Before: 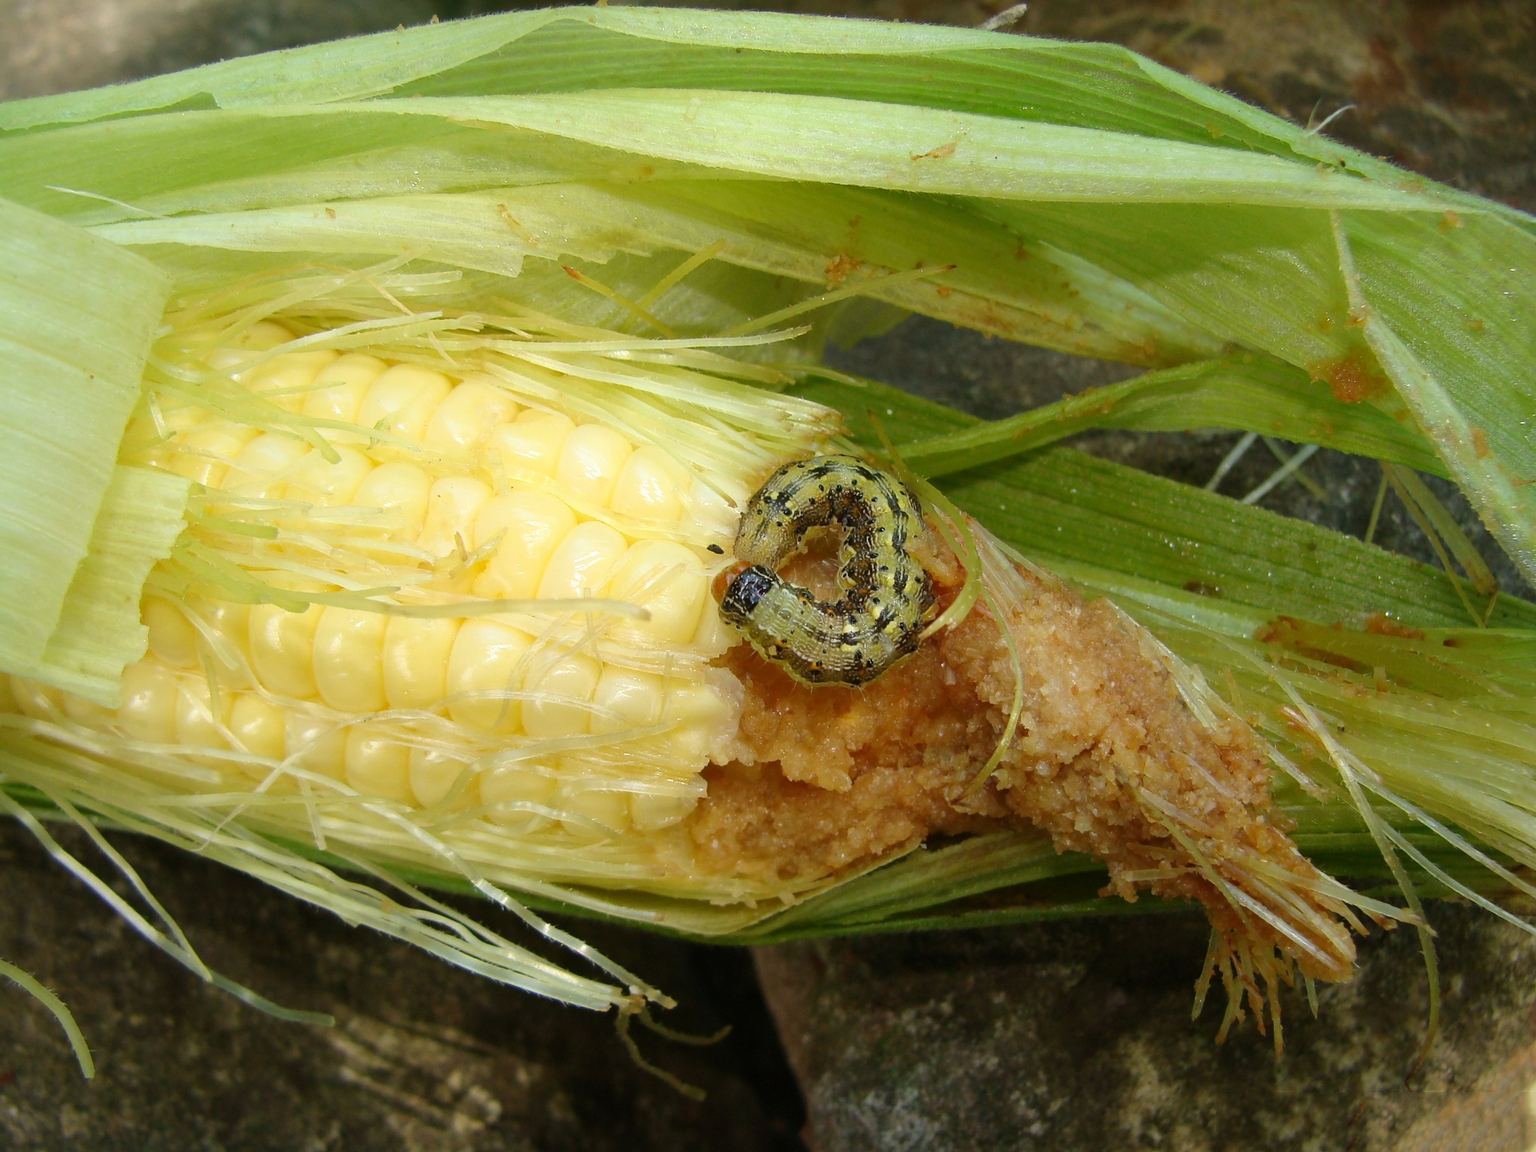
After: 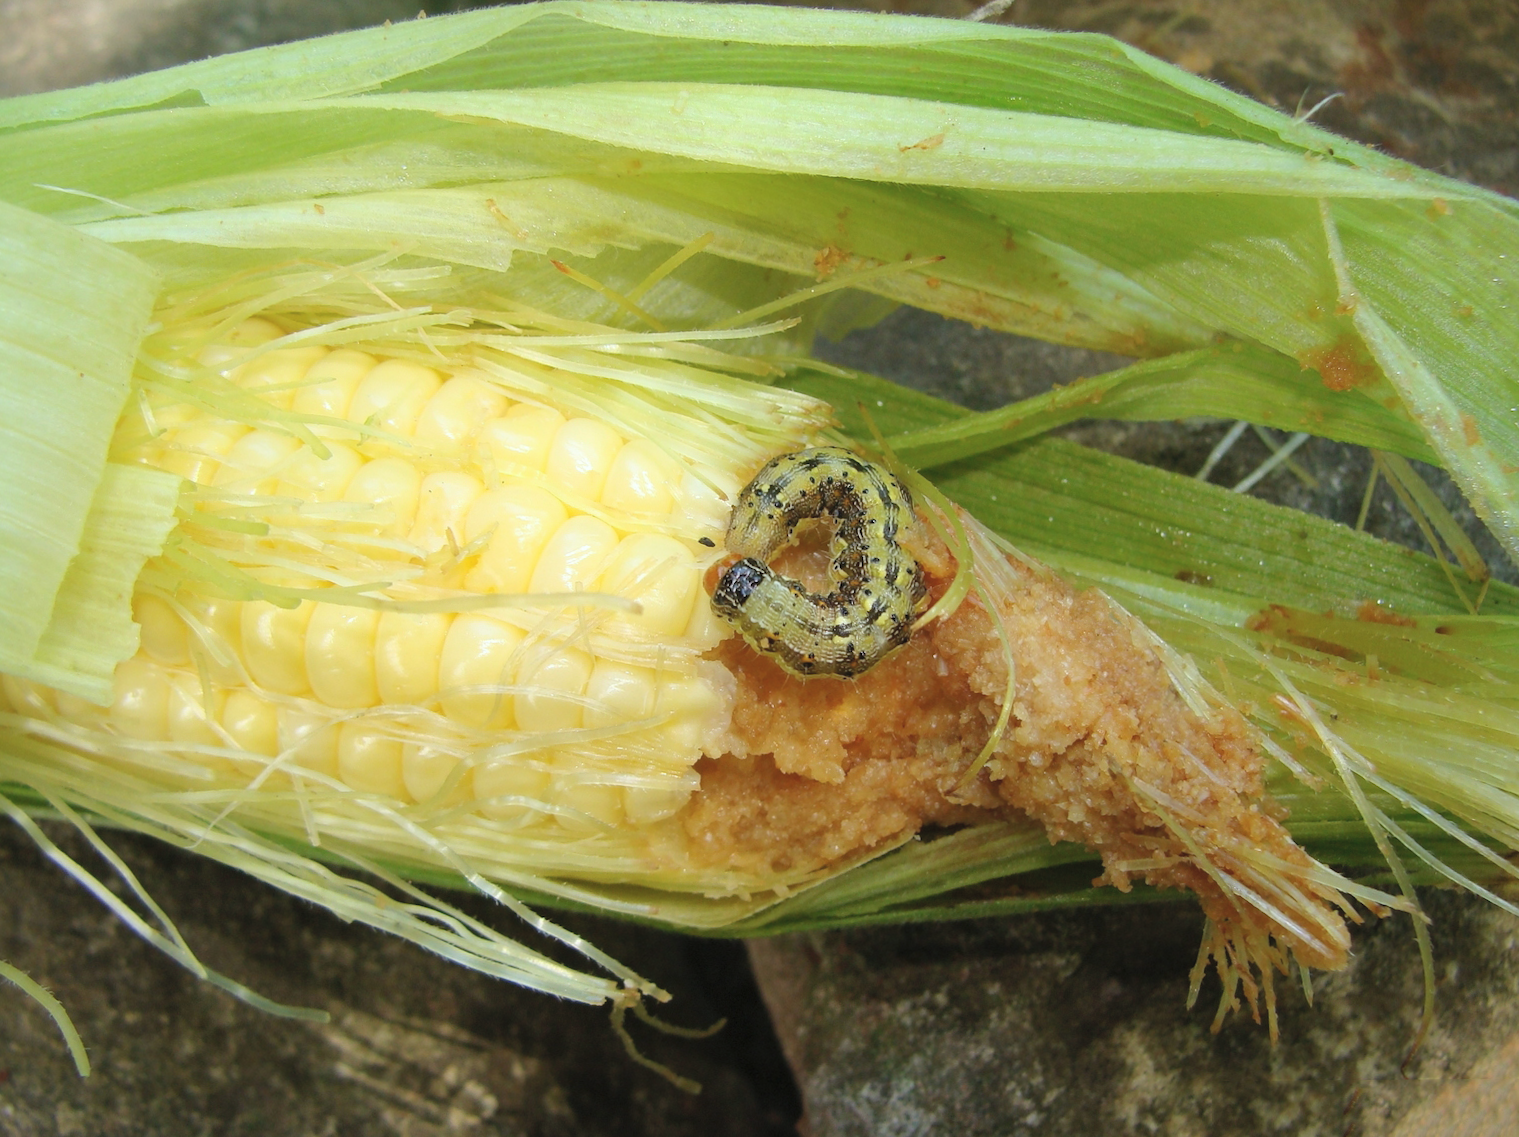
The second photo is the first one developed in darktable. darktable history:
contrast brightness saturation: brightness 0.15
rotate and perspective: rotation -0.45°, automatic cropping original format, crop left 0.008, crop right 0.992, crop top 0.012, crop bottom 0.988
white balance: red 0.976, blue 1.04
